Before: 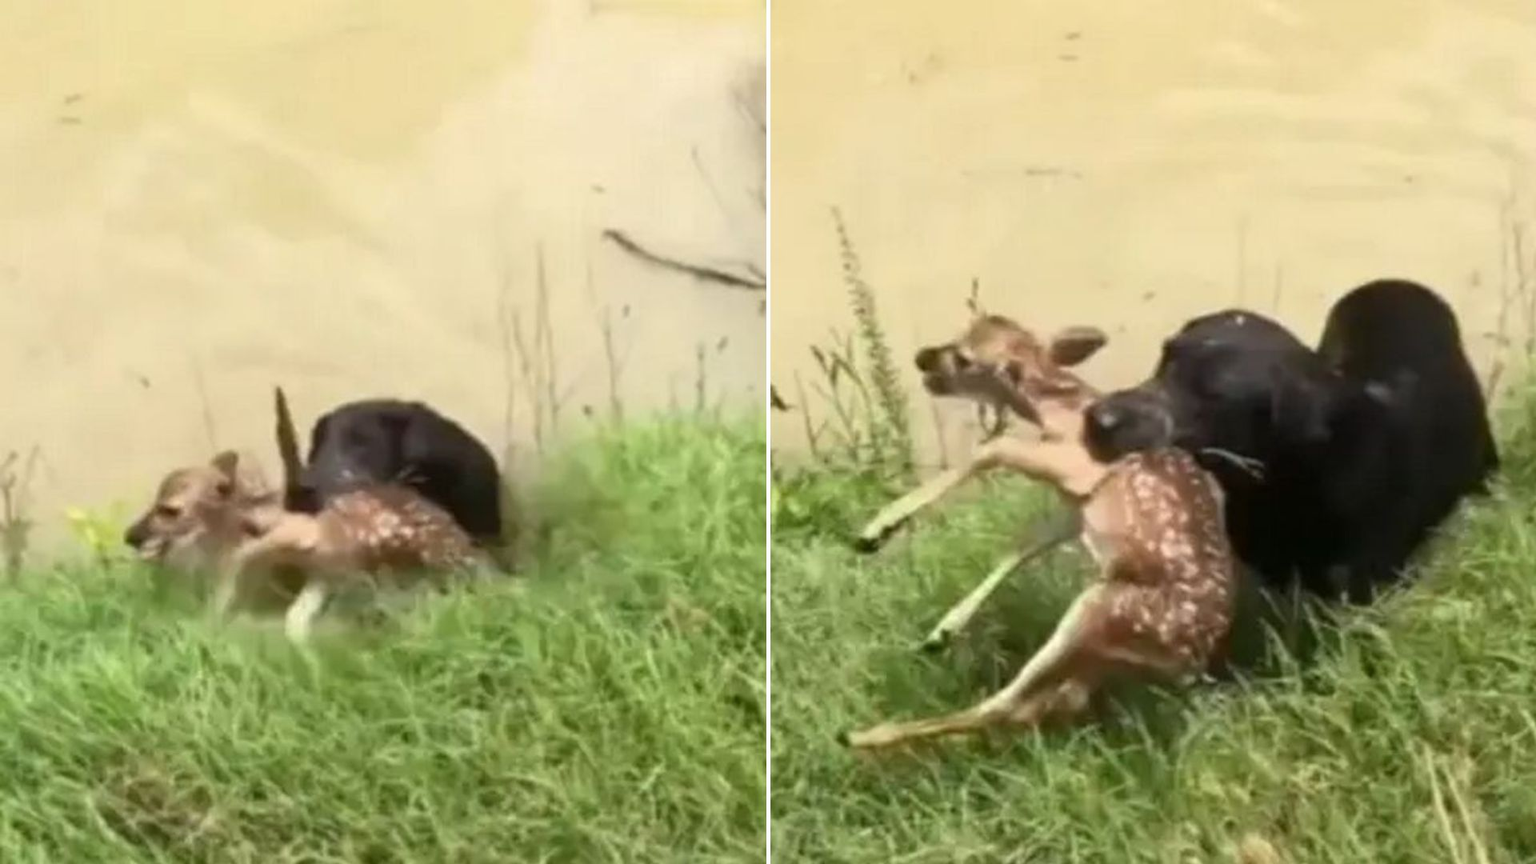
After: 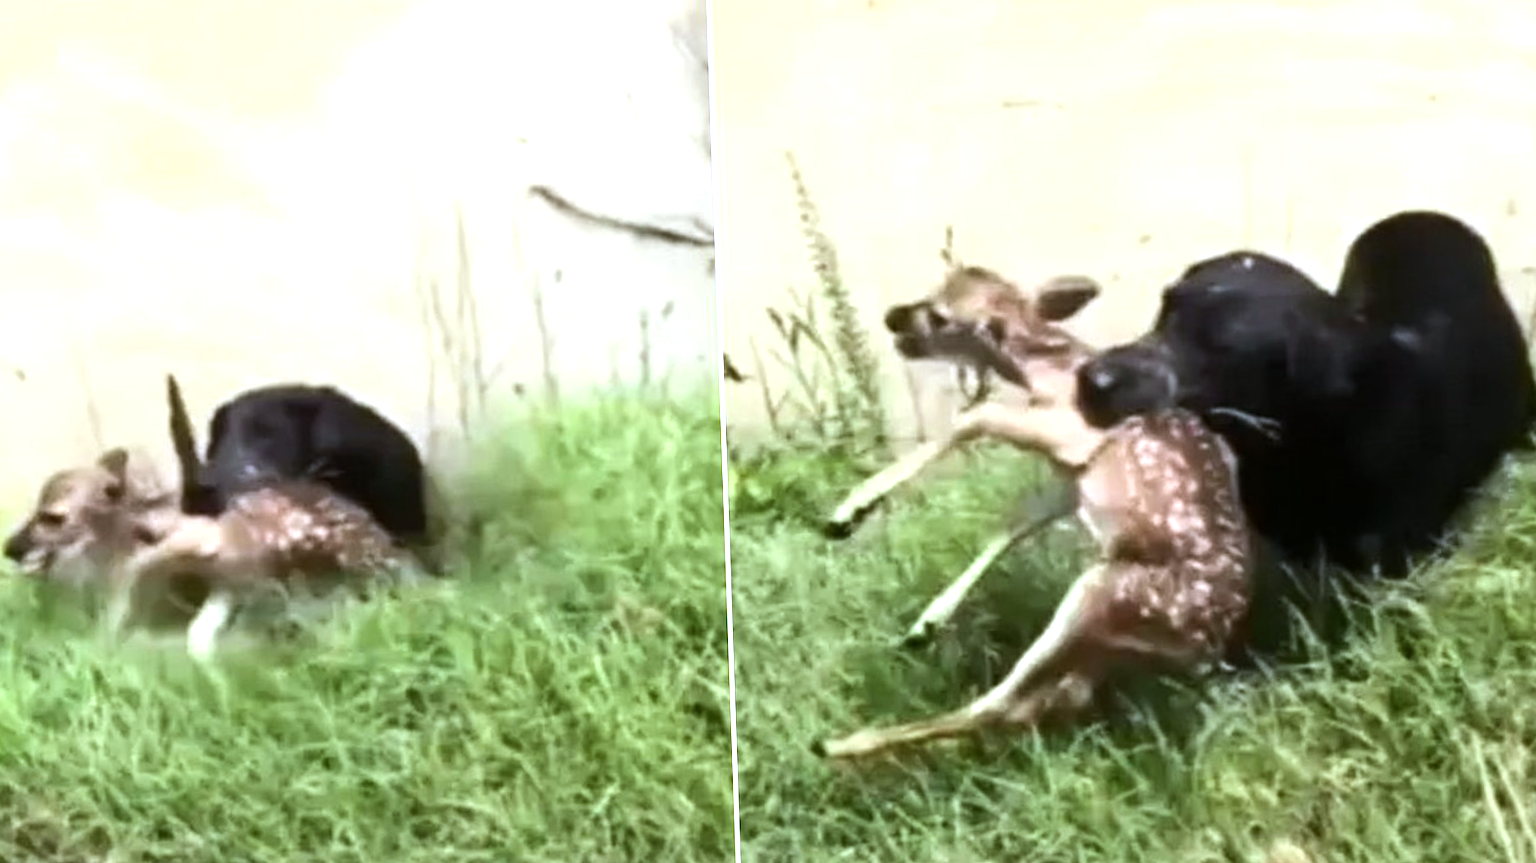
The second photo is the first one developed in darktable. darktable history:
crop and rotate: angle 1.96°, left 5.673%, top 5.673%
tone equalizer: -8 EV -0.75 EV, -7 EV -0.7 EV, -6 EV -0.6 EV, -5 EV -0.4 EV, -3 EV 0.4 EV, -2 EV 0.6 EV, -1 EV 0.7 EV, +0 EV 0.75 EV, edges refinement/feathering 500, mask exposure compensation -1.57 EV, preserve details no
white balance: red 0.948, green 1.02, blue 1.176
